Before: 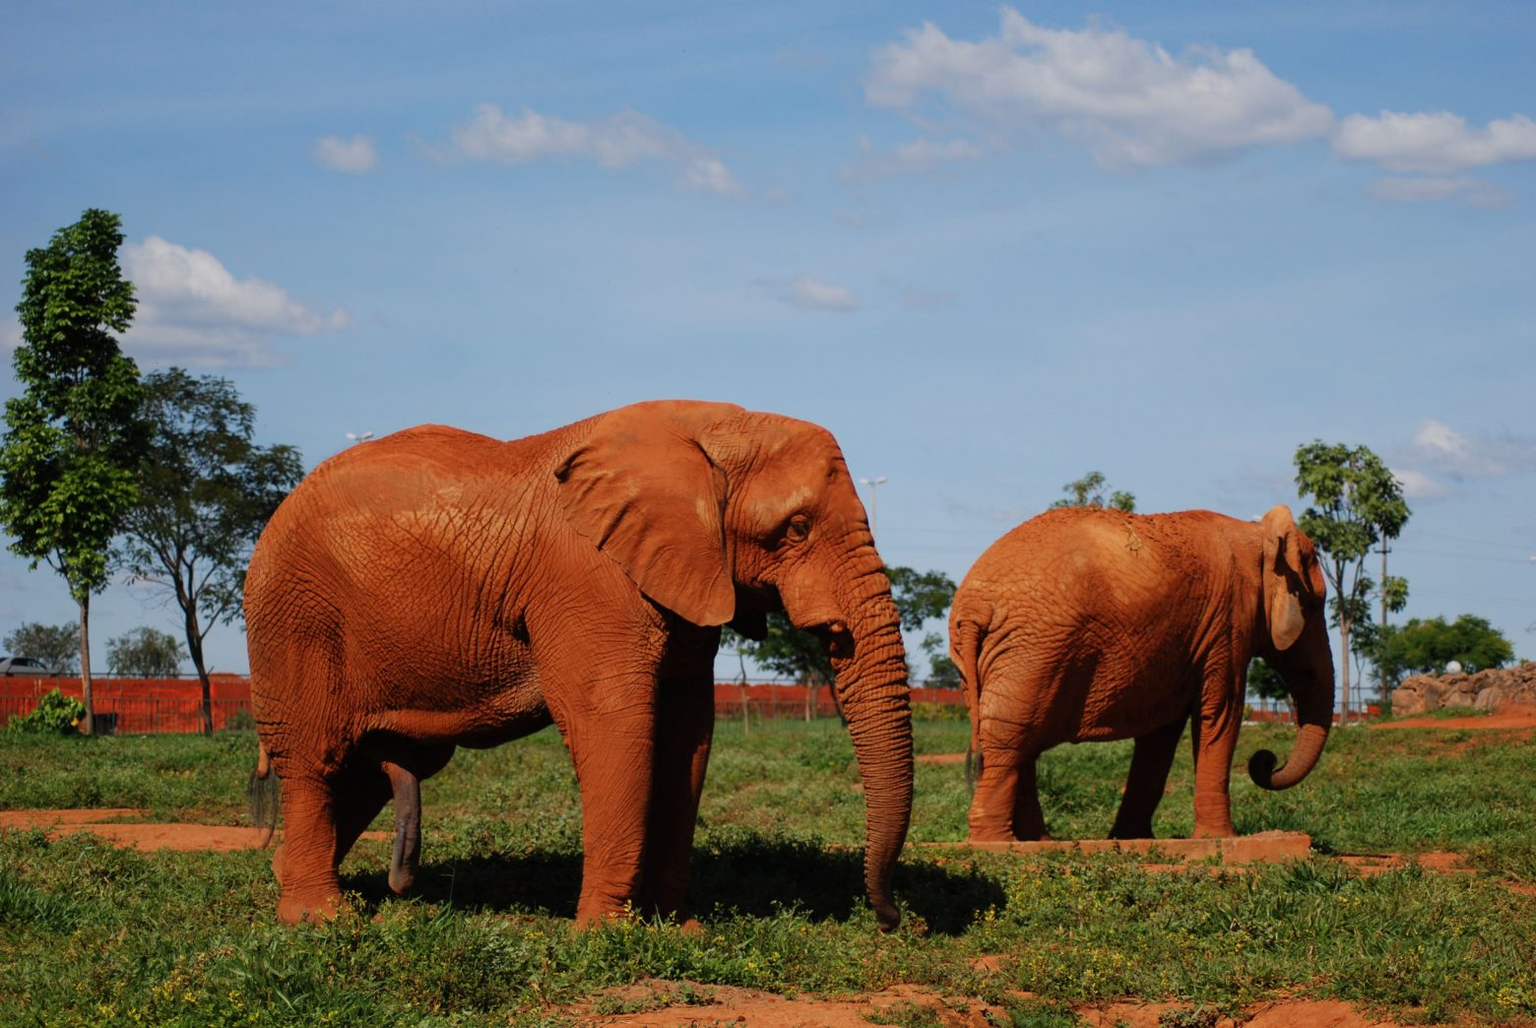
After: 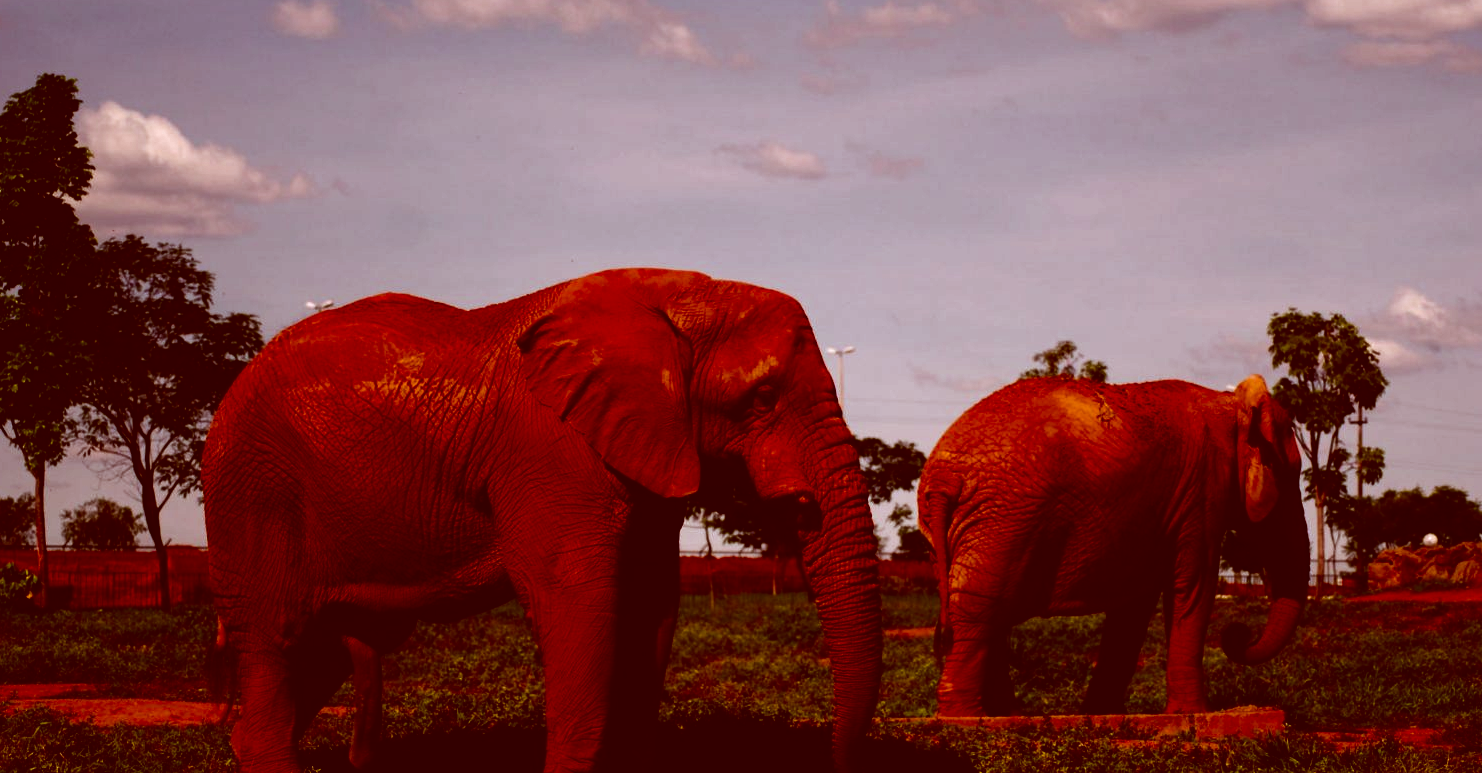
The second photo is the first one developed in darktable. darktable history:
color balance rgb: perceptual saturation grading › global saturation 25%, global vibrance 20%
color correction: highlights a* 9.03, highlights b* 8.71, shadows a* 40, shadows b* 40, saturation 0.8
crop and rotate: left 2.991%, top 13.302%, right 1.981%, bottom 12.636%
contrast brightness saturation: brightness -0.52
tone equalizer: -8 EV -0.75 EV, -7 EV -0.7 EV, -6 EV -0.6 EV, -5 EV -0.4 EV, -3 EV 0.4 EV, -2 EV 0.6 EV, -1 EV 0.7 EV, +0 EV 0.75 EV, edges refinement/feathering 500, mask exposure compensation -1.57 EV, preserve details no
